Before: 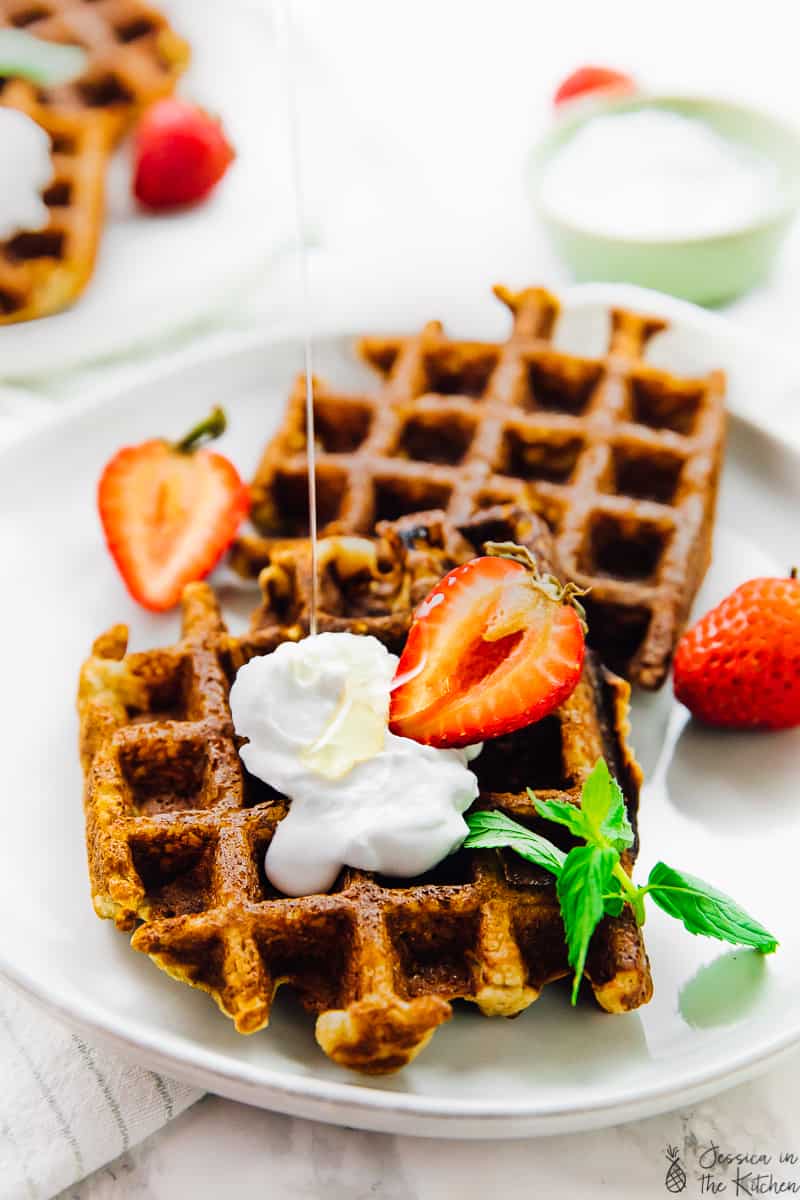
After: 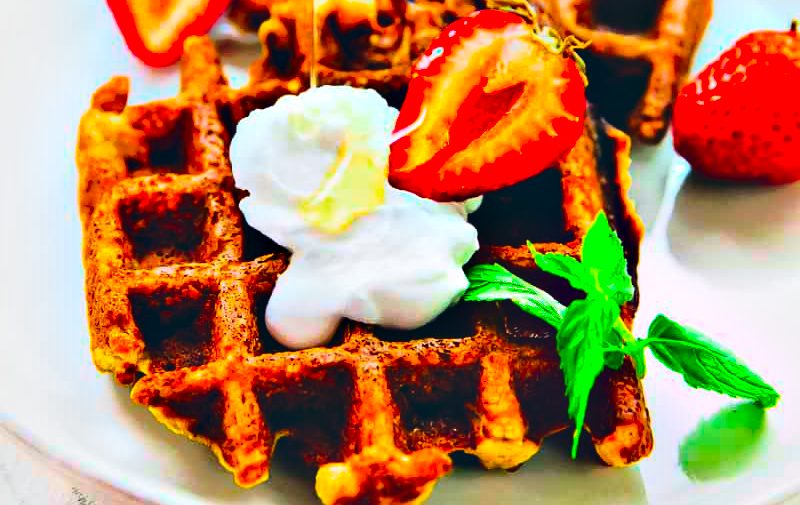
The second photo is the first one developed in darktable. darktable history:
contrast equalizer: octaves 7, y [[0.6 ×6], [0.55 ×6], [0 ×6], [0 ×6], [0 ×6]]
crop: top 45.587%, bottom 12.272%
tone curve: curves: ch0 [(0, 0) (0.003, 0.003) (0.011, 0.012) (0.025, 0.027) (0.044, 0.048) (0.069, 0.074) (0.1, 0.117) (0.136, 0.177) (0.177, 0.246) (0.224, 0.324) (0.277, 0.422) (0.335, 0.531) (0.399, 0.633) (0.468, 0.733) (0.543, 0.824) (0.623, 0.895) (0.709, 0.938) (0.801, 0.961) (0.898, 0.98) (1, 1)], color space Lab, independent channels, preserve colors none
exposure: black level correction -0.035, exposure -0.496 EV, compensate highlight preservation false
contrast brightness saturation: contrast 0.066, brightness -0.135, saturation 0.053
shadows and highlights: shadows 40.31, highlights -59.83
color balance rgb: shadows lift › chroma 0.651%, shadows lift › hue 115.6°, highlights gain › luminance 15.027%, perceptual saturation grading › global saturation 19.524%, global vibrance 20%
color correction: highlights b* -0.04, saturation 1.85
